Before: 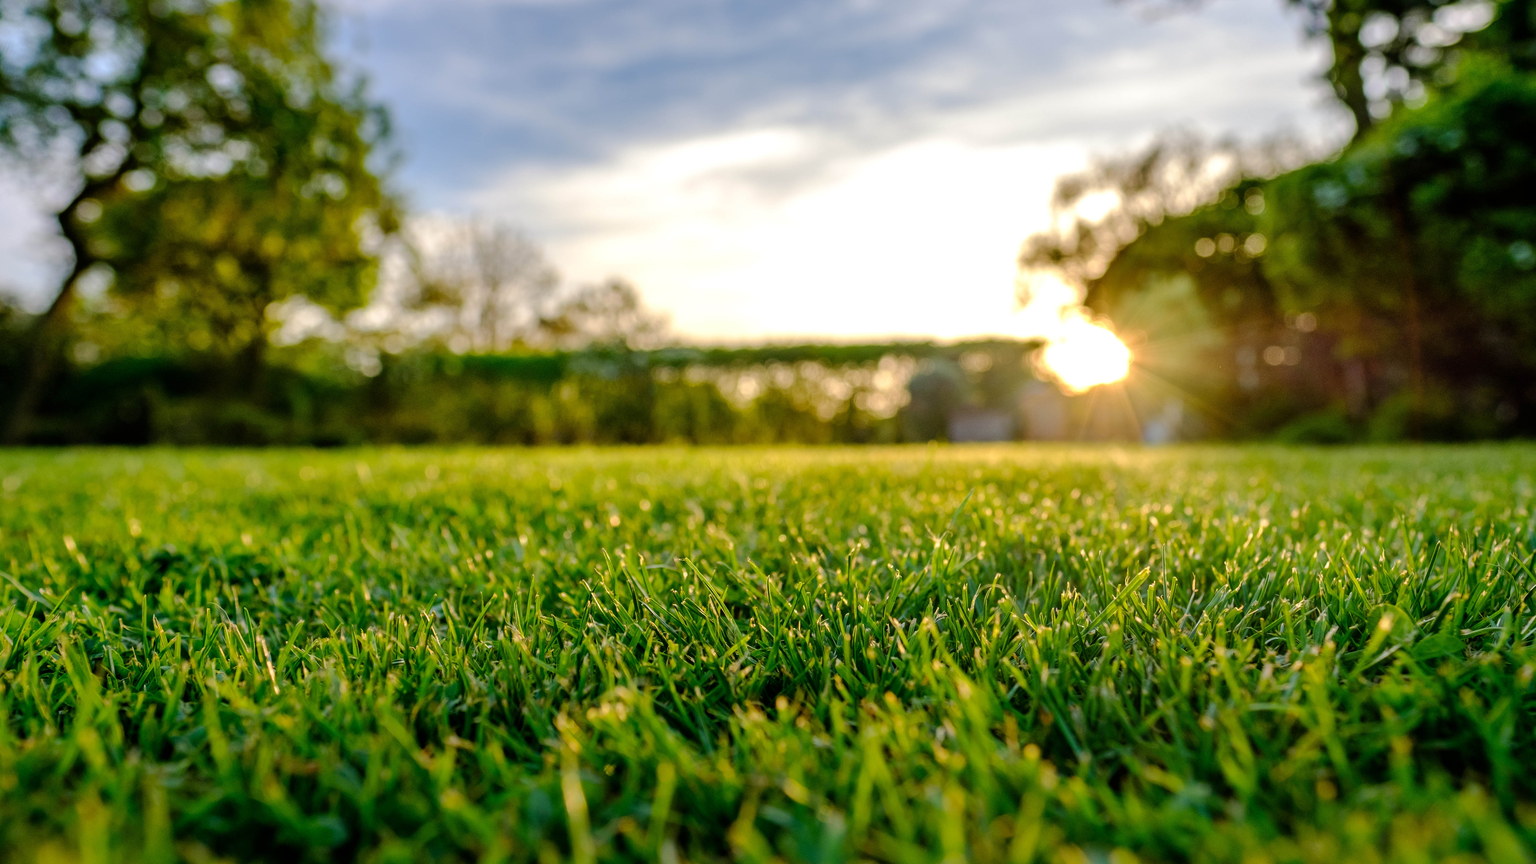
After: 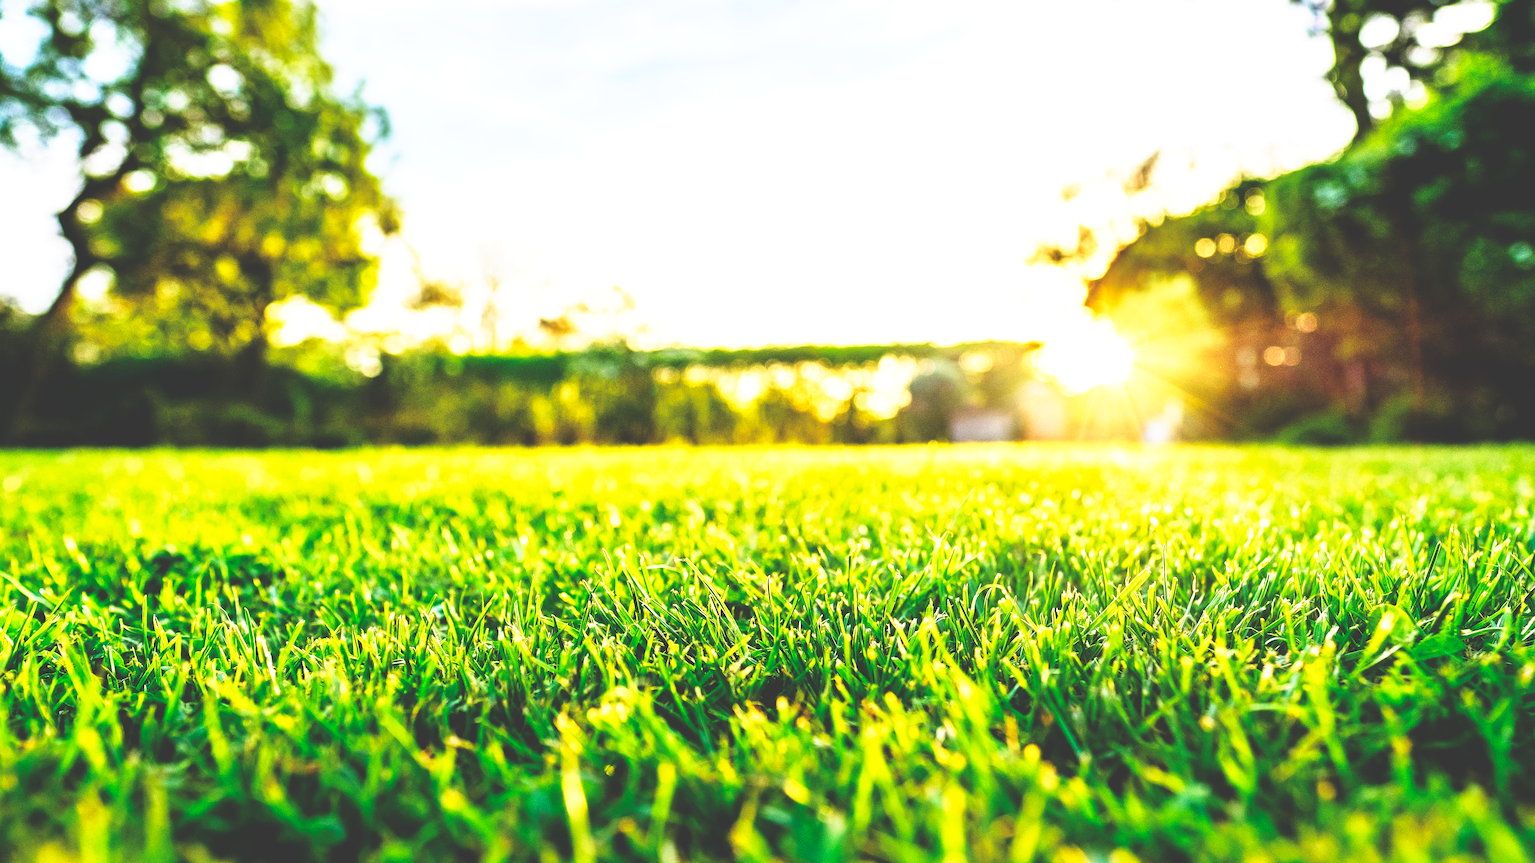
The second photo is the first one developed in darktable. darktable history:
sharpen: on, module defaults
base curve: curves: ch0 [(0, 0.036) (0.007, 0.037) (0.604, 0.887) (1, 1)], preserve colors none
exposure: exposure 1.25 EV, compensate exposure bias true, compensate highlight preservation false
